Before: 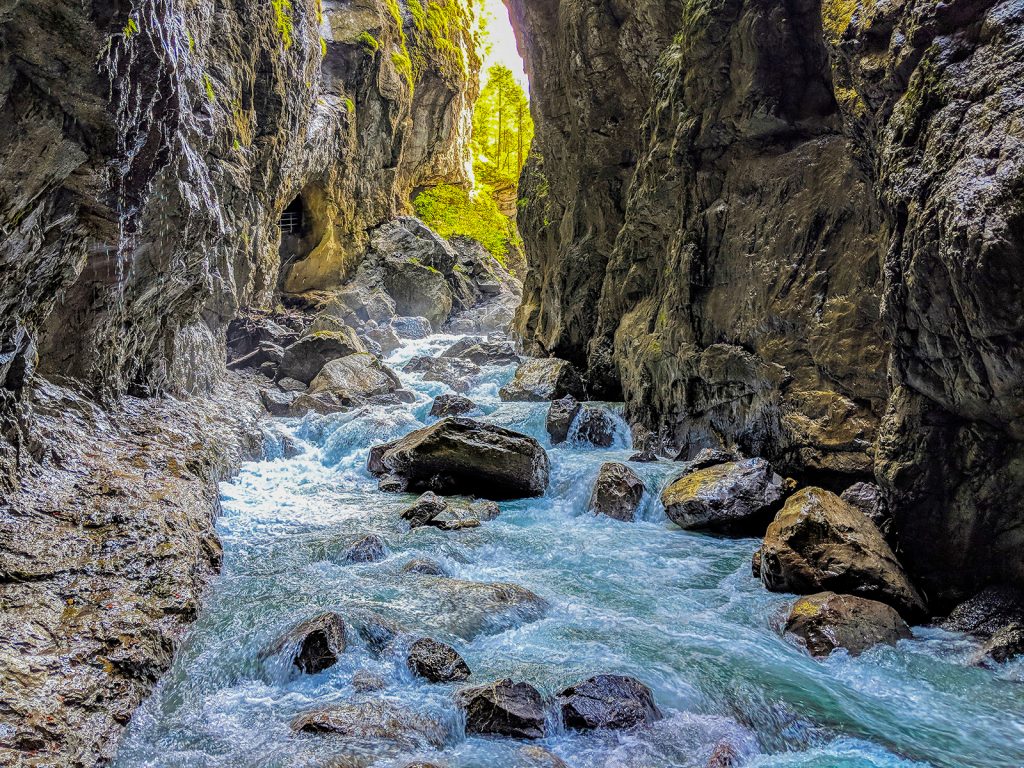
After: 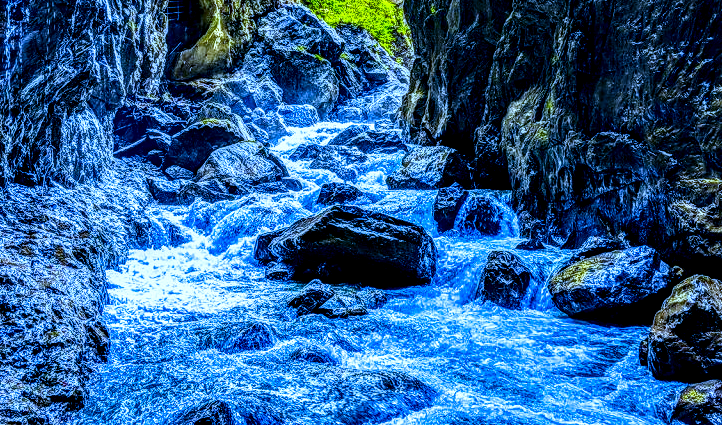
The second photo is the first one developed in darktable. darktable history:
crop: left 11.123%, top 27.61%, right 18.3%, bottom 17.034%
contrast brightness saturation: contrast 0.19, brightness -0.11, saturation 0.21
local contrast: highlights 0%, shadows 0%, detail 182%
filmic rgb: black relative exposure -9.5 EV, white relative exposure 3.02 EV, hardness 6.12
tone curve: curves: ch0 [(0, 0) (0.139, 0.067) (0.319, 0.269) (0.498, 0.505) (0.725, 0.824) (0.864, 0.945) (0.985, 1)]; ch1 [(0, 0) (0.291, 0.197) (0.456, 0.426) (0.495, 0.488) (0.557, 0.578) (0.599, 0.644) (0.702, 0.786) (1, 1)]; ch2 [(0, 0) (0.125, 0.089) (0.353, 0.329) (0.447, 0.43) (0.557, 0.566) (0.63, 0.667) (1, 1)], color space Lab, independent channels, preserve colors none
color contrast: green-magenta contrast 0.8, blue-yellow contrast 1.1, unbound 0
white balance: red 0.766, blue 1.537
